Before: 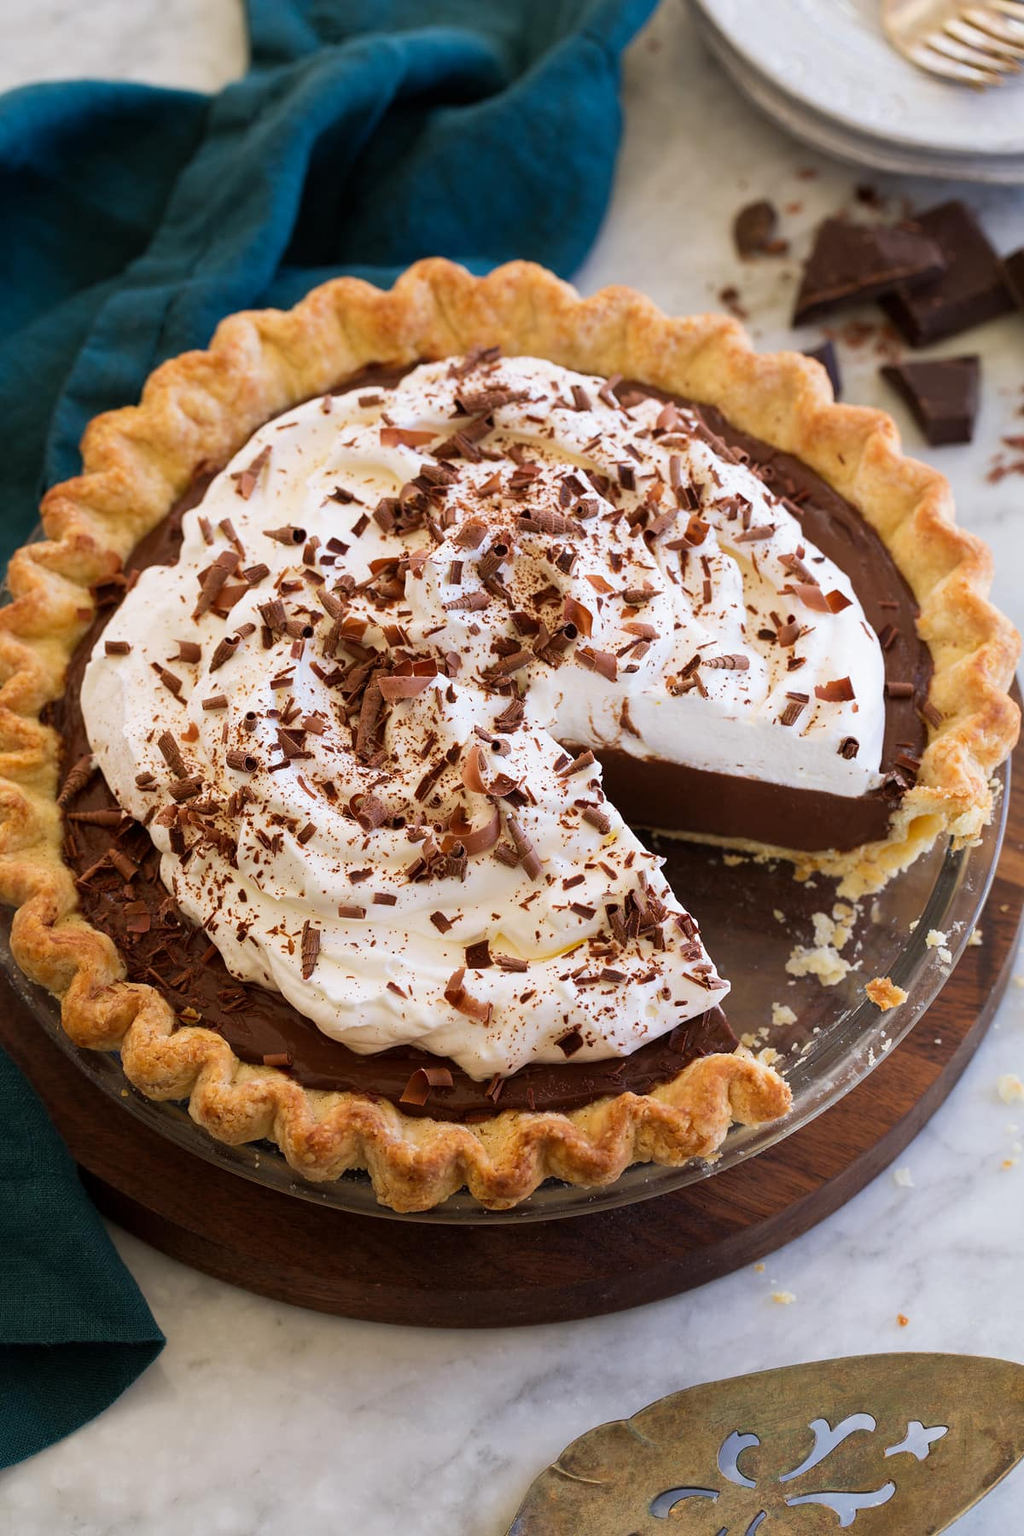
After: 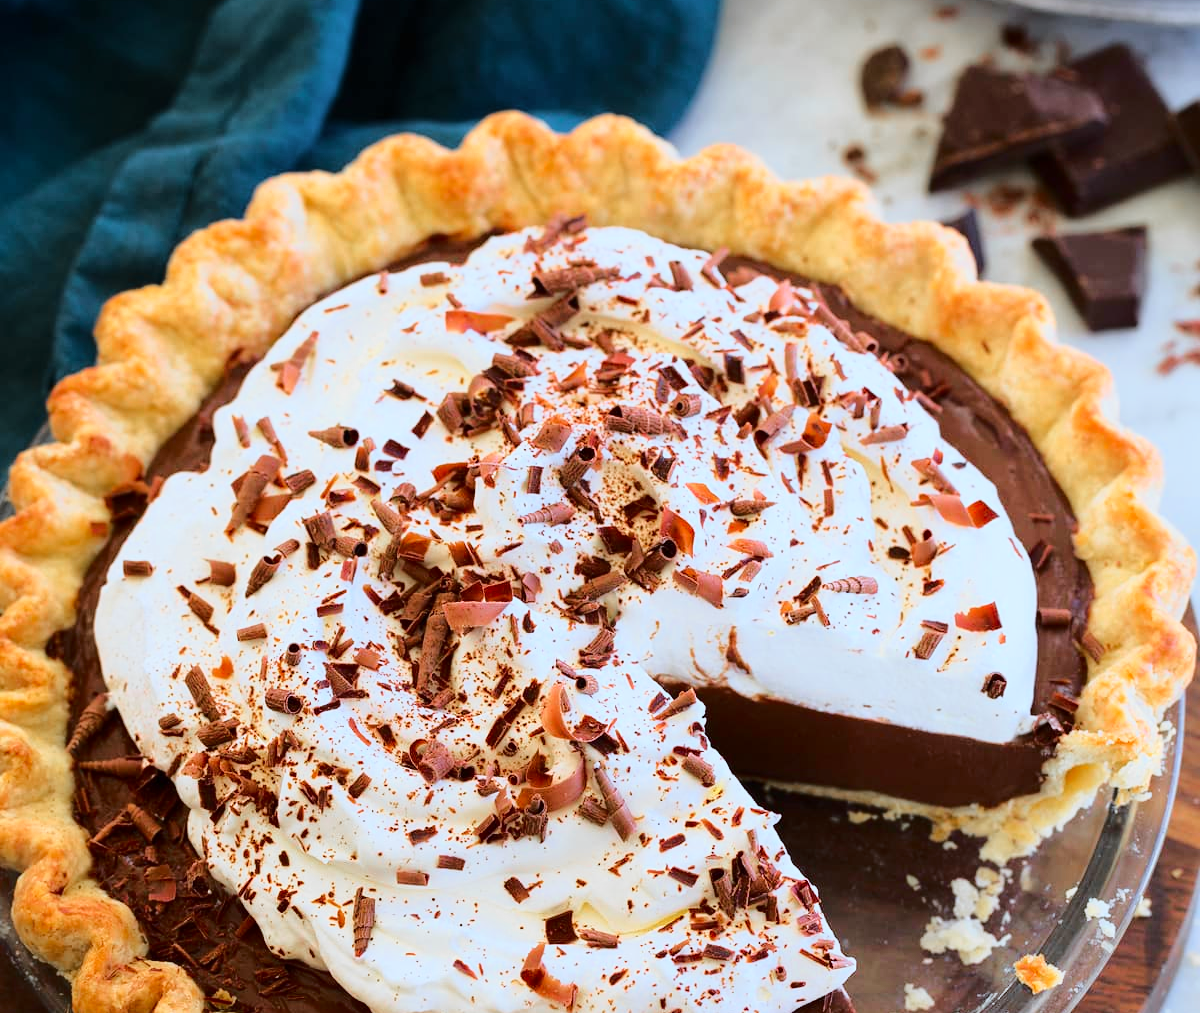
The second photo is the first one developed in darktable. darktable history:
shadows and highlights: shadows -20.56, white point adjustment -2.1, highlights -34.96
crop and rotate: top 10.614%, bottom 33.061%
color zones: curves: ch1 [(0, 0.679) (0.143, 0.647) (0.286, 0.261) (0.378, -0.011) (0.571, 0.396) (0.714, 0.399) (0.857, 0.406) (1, 0.679)]
base curve: curves: ch0 [(0, 0) (0.028, 0.03) (0.121, 0.232) (0.46, 0.748) (0.859, 0.968) (1, 1)], preserve colors average RGB
color calibration: illuminant F (fluorescent), F source F9 (Cool White Deluxe 4150 K) – high CRI, x 0.375, y 0.373, temperature 4163.41 K
